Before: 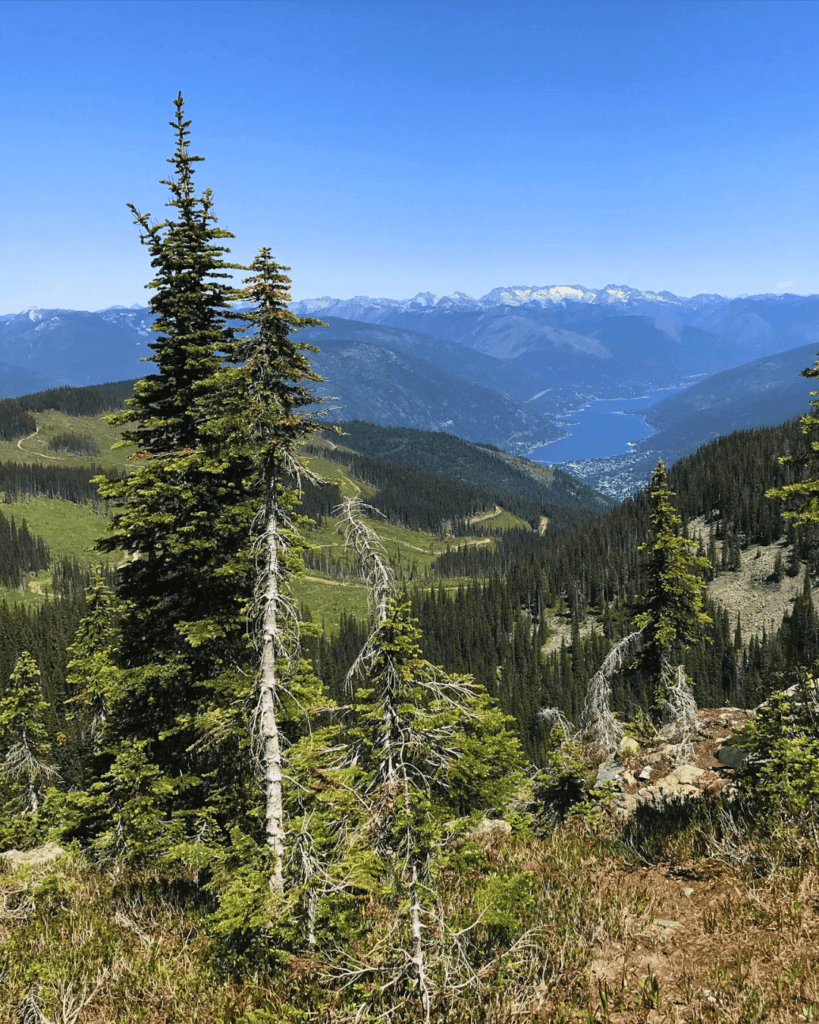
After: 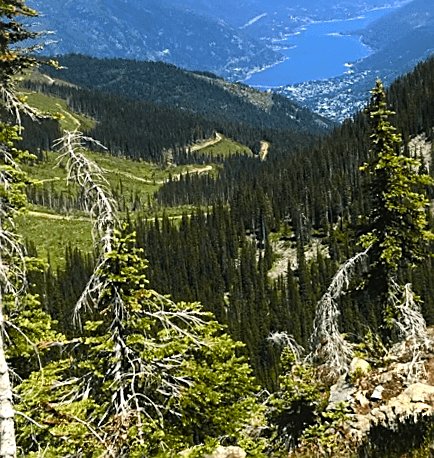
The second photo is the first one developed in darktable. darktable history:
contrast equalizer: octaves 7, y [[0.6 ×6], [0.55 ×6], [0 ×6], [0 ×6], [0 ×6]], mix -0.2
sharpen: on, module defaults
crop: left 35.03%, top 36.625%, right 14.663%, bottom 20.057%
tone equalizer: -8 EV -0.75 EV, -7 EV -0.7 EV, -6 EV -0.6 EV, -5 EV -0.4 EV, -3 EV 0.4 EV, -2 EV 0.6 EV, -1 EV 0.7 EV, +0 EV 0.75 EV, edges refinement/feathering 500, mask exposure compensation -1.57 EV, preserve details no
color balance rgb: perceptual saturation grading › global saturation 20%, perceptual saturation grading › highlights -25%, perceptual saturation grading › shadows 50%
rotate and perspective: rotation -2.56°, automatic cropping off
